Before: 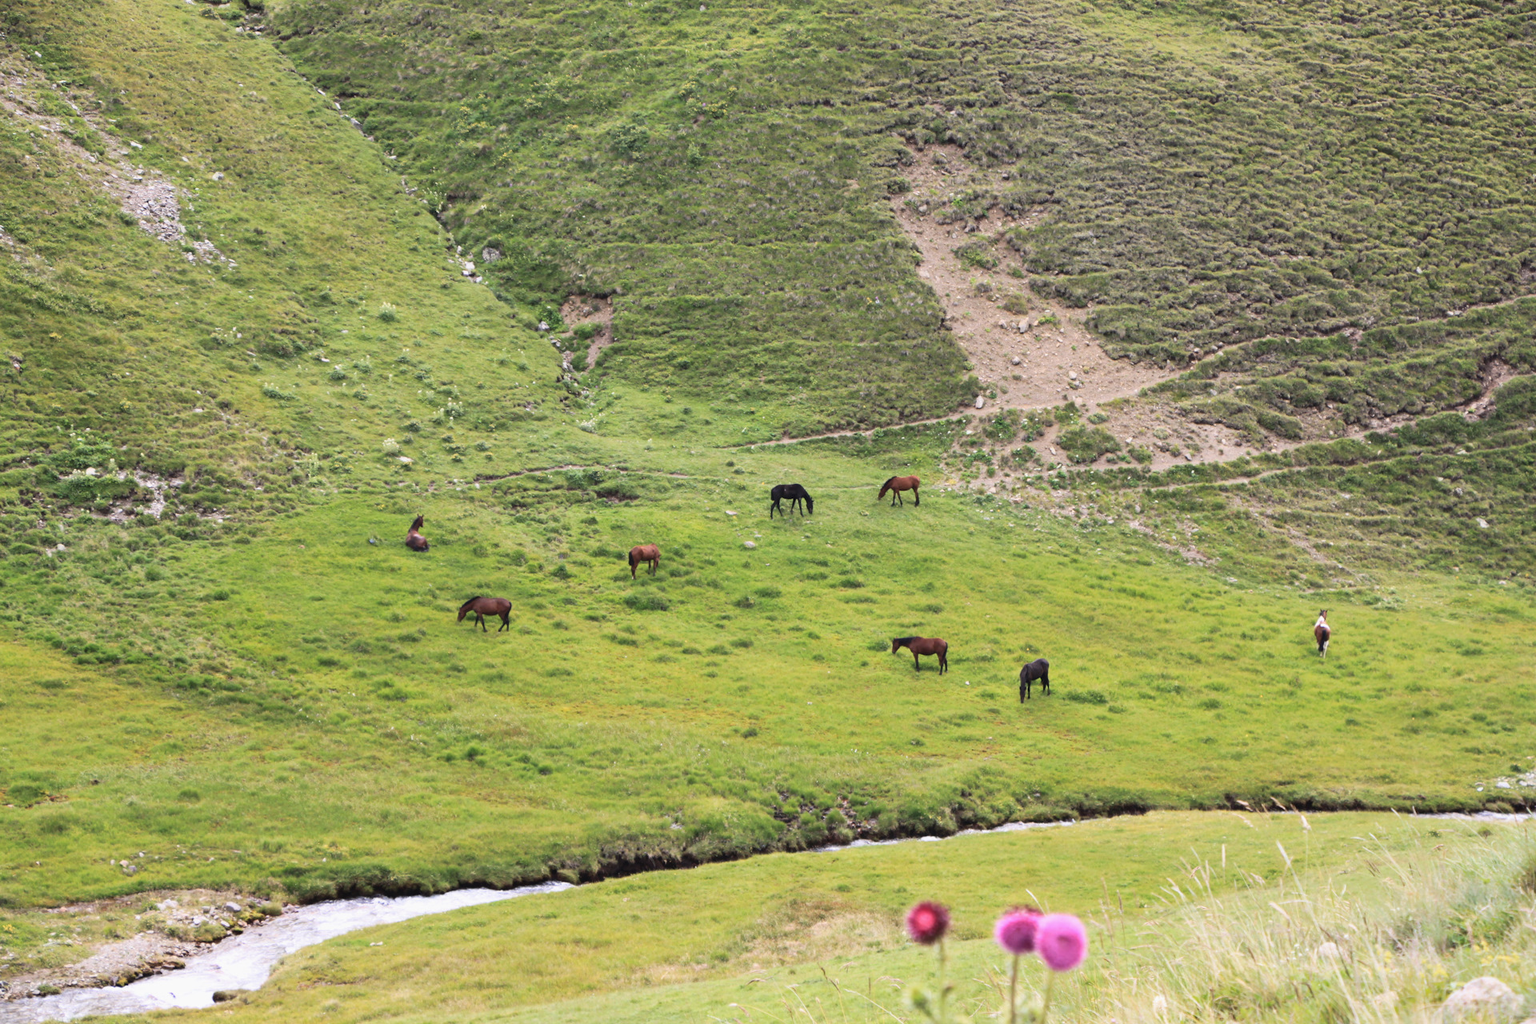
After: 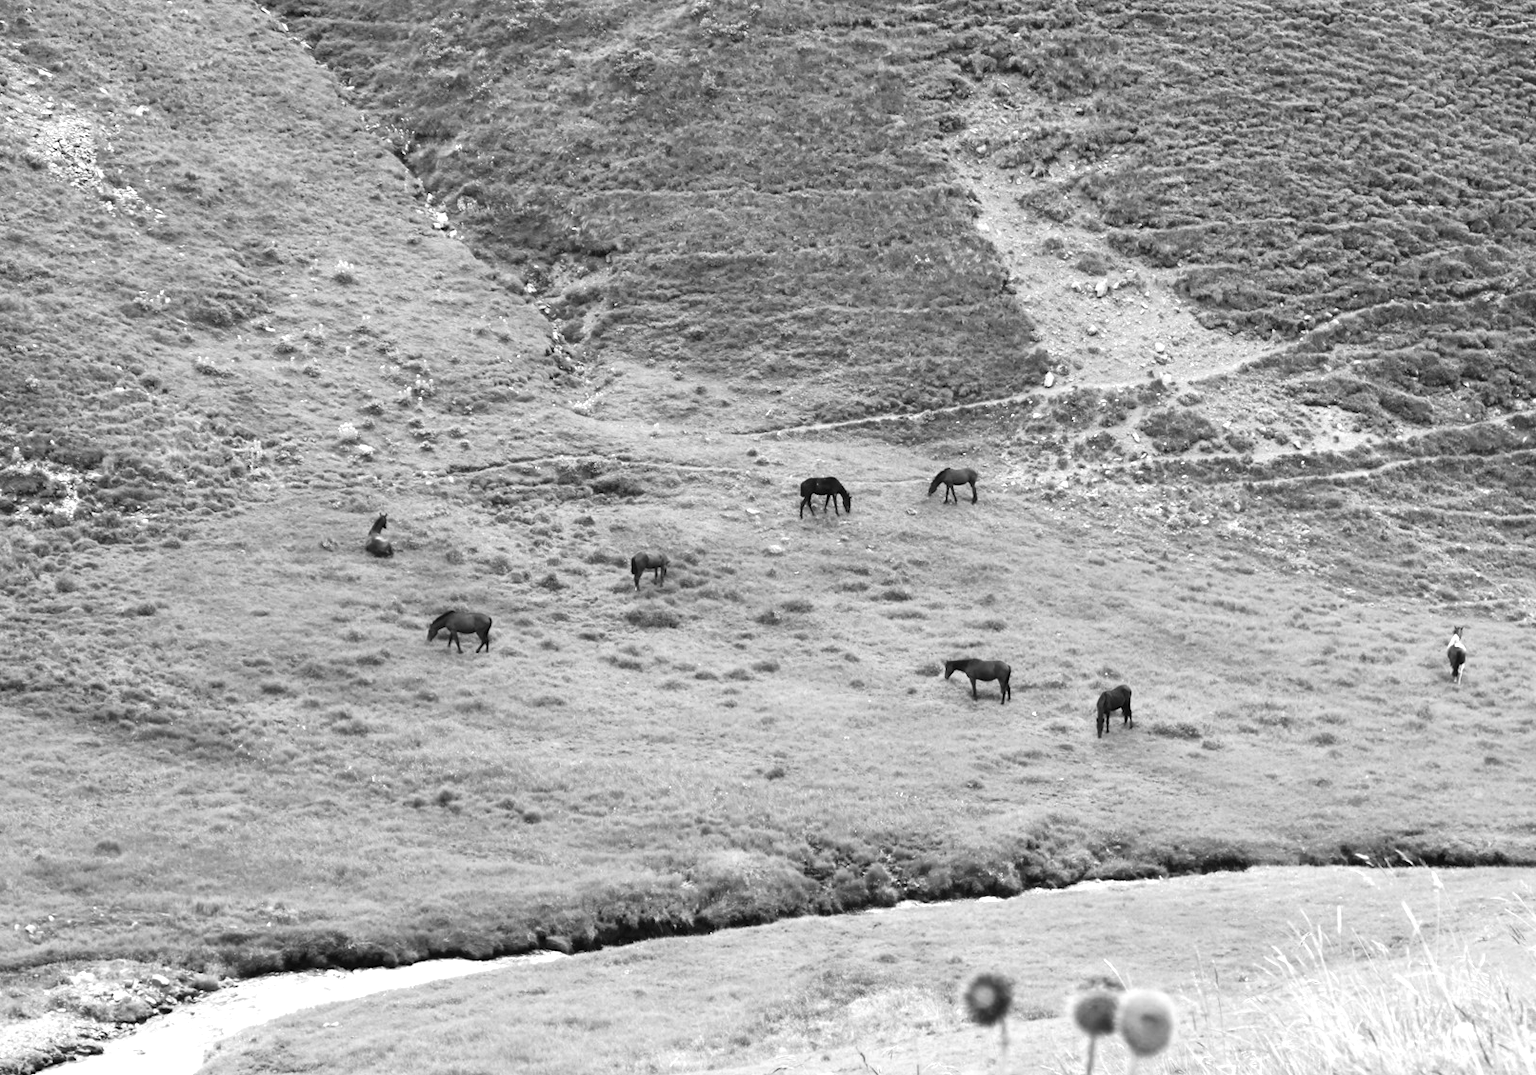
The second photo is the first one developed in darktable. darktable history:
monochrome: a 32, b 64, size 2.3, highlights 1
color balance rgb: shadows lift › chroma 4.21%, shadows lift › hue 252.22°, highlights gain › chroma 1.36%, highlights gain › hue 50.24°, perceptual saturation grading › mid-tones 6.33%, perceptual saturation grading › shadows 72.44%, perceptual brilliance grading › highlights 11.59%, contrast 5.05%
rgb levels: preserve colors max RGB
crop: left 6.446%, top 8.188%, right 9.538%, bottom 3.548%
